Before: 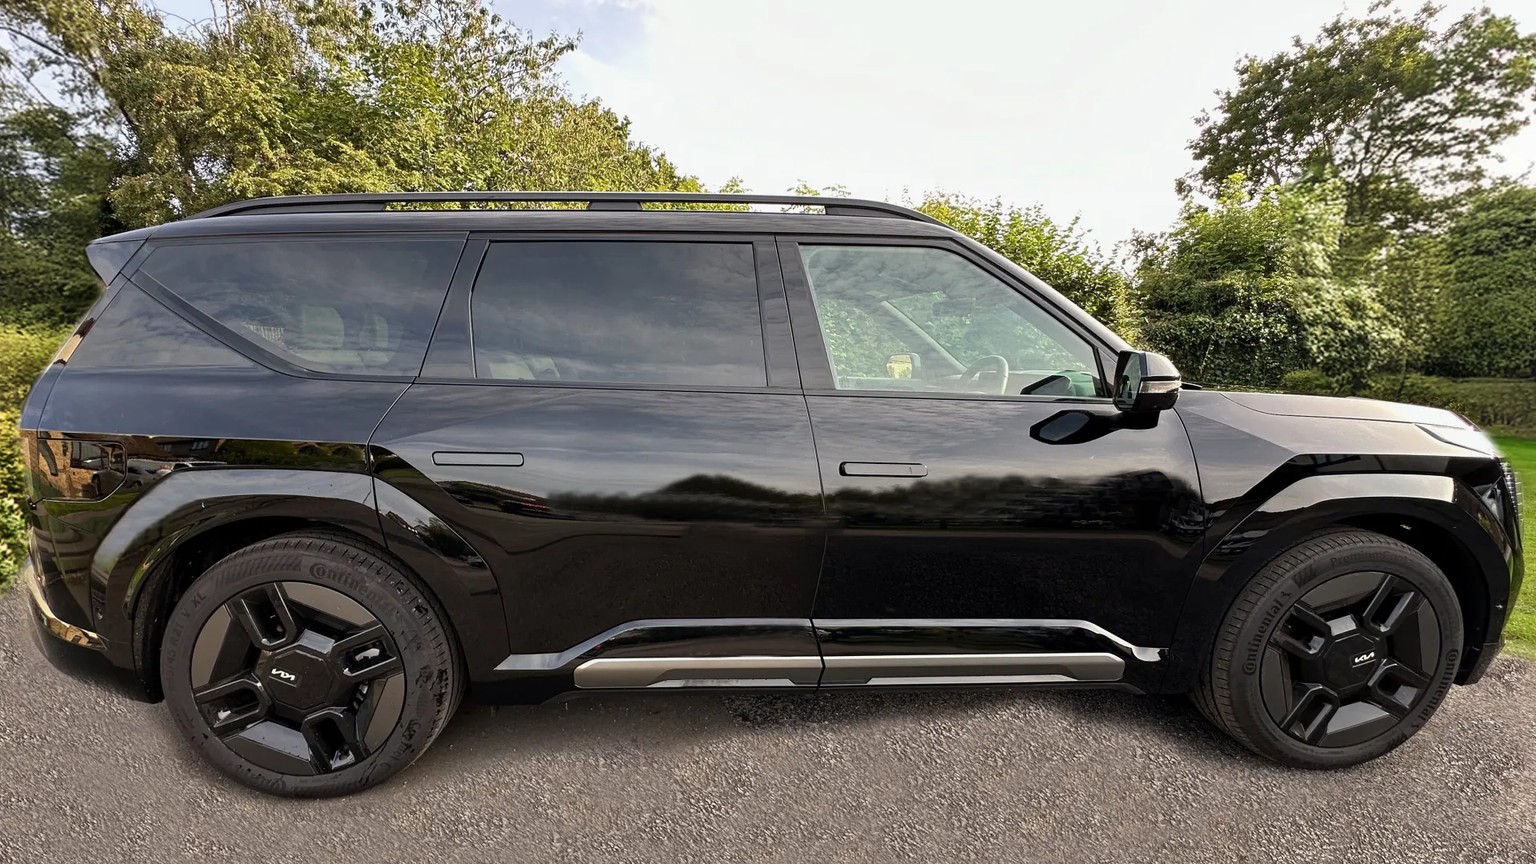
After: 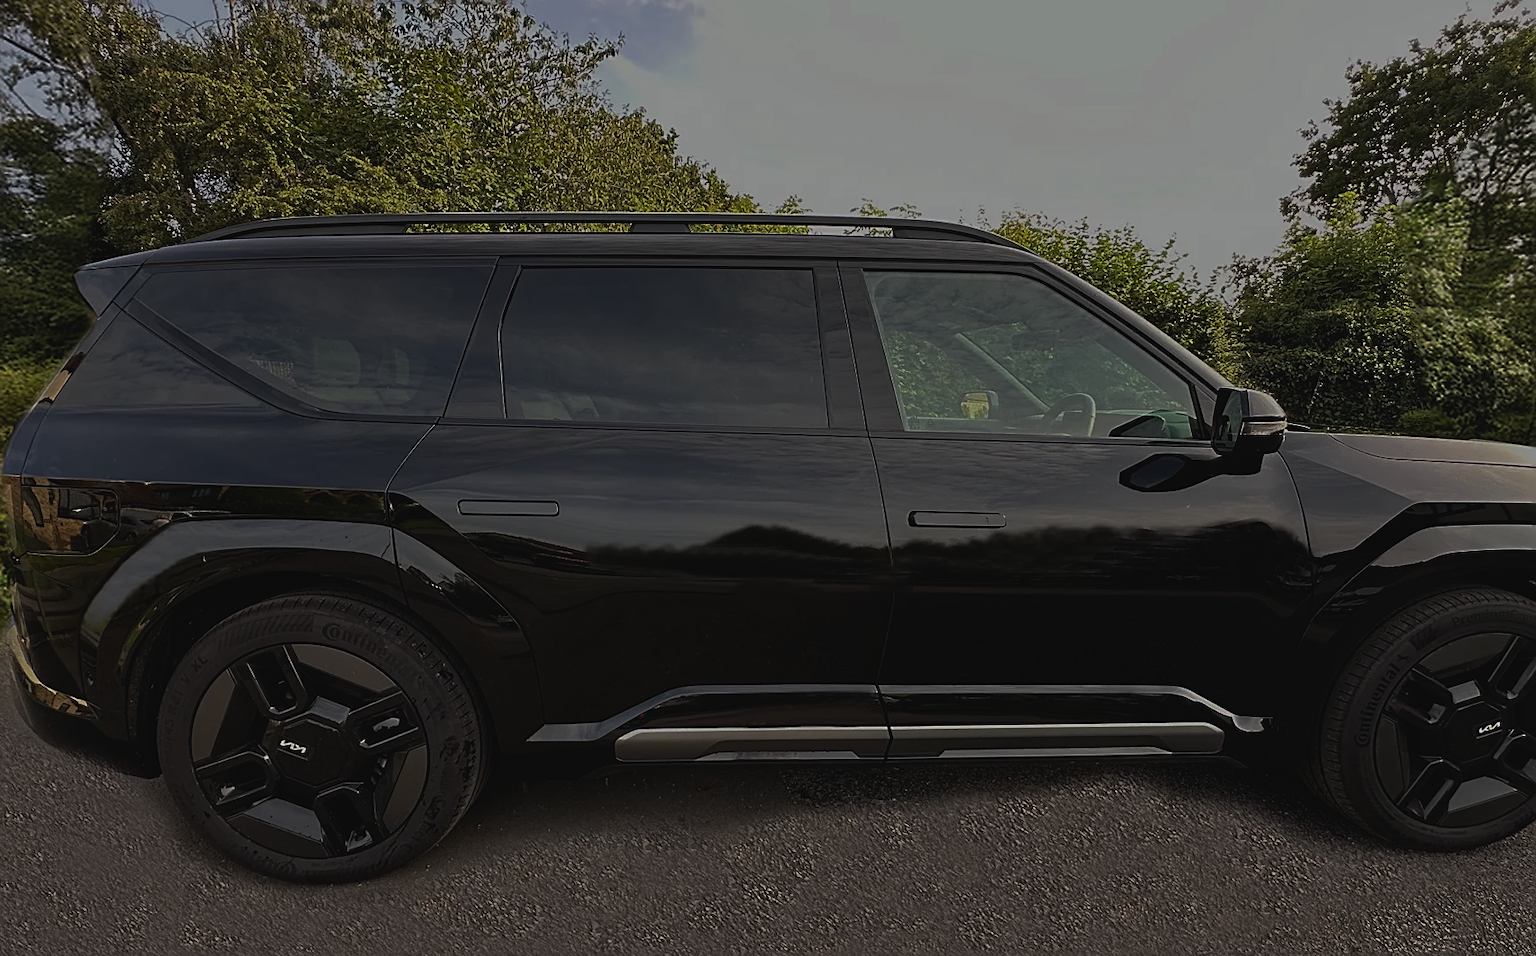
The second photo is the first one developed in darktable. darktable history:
sharpen: on, module defaults
contrast brightness saturation: contrast 0.104, brightness 0.036, saturation 0.089
exposure: black level correction -0.017, exposure -1.09 EV, compensate exposure bias true, compensate highlight preservation false
shadows and highlights: shadows -1.53, highlights 39.88
tone curve: curves: ch0 [(0, 0.024) (0.049, 0.038) (0.176, 0.162) (0.33, 0.331) (0.432, 0.475) (0.601, 0.665) (0.843, 0.876) (1, 1)]; ch1 [(0, 0) (0.339, 0.358) (0.445, 0.439) (0.476, 0.47) (0.504, 0.504) (0.53, 0.511) (0.557, 0.558) (0.627, 0.635) (0.728, 0.746) (1, 1)]; ch2 [(0, 0) (0.327, 0.324) (0.417, 0.44) (0.46, 0.453) (0.502, 0.504) (0.526, 0.52) (0.54, 0.564) (0.606, 0.626) (0.76, 0.75) (1, 1)], preserve colors none
crop and rotate: left 1.232%, right 8.362%
base curve: curves: ch0 [(0, 0) (0.564, 0.291) (0.802, 0.731) (1, 1)], preserve colors none
